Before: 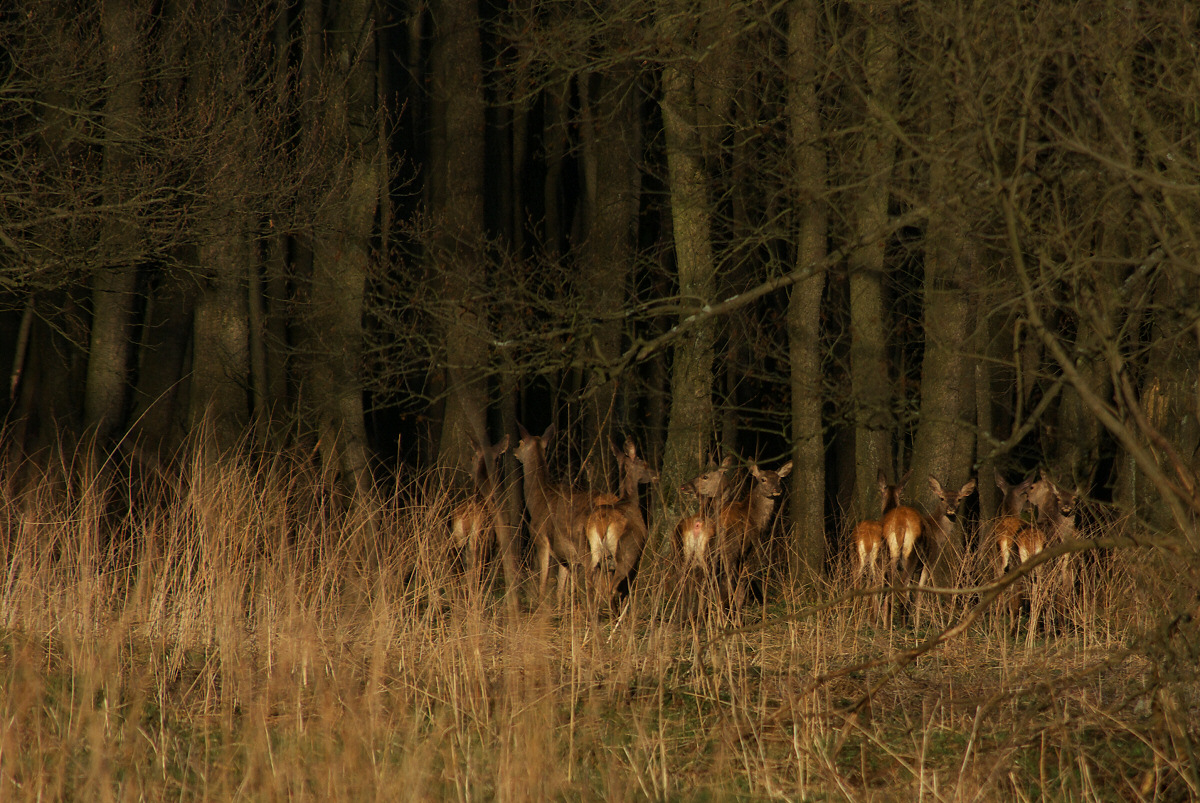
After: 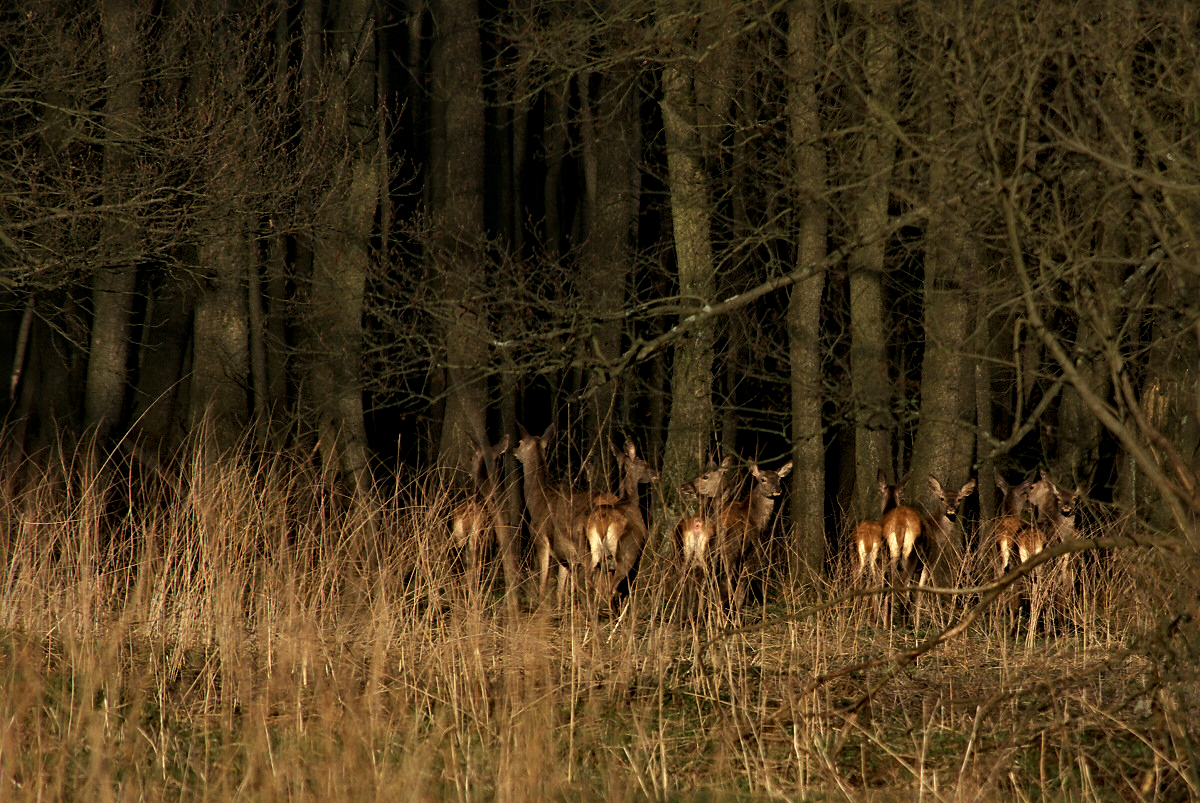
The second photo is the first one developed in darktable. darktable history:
sharpen: radius 4.883
contrast equalizer: y [[0.514, 0.573, 0.581, 0.508, 0.5, 0.5], [0.5 ×6], [0.5 ×6], [0 ×6], [0 ×6]], mix 0.79
